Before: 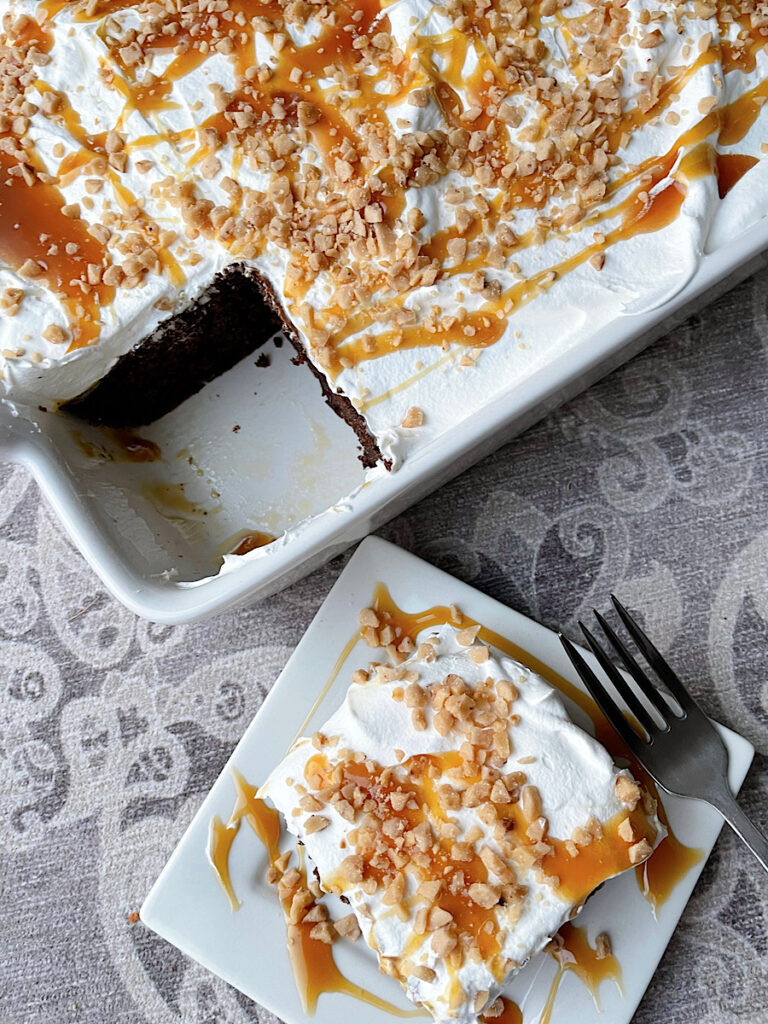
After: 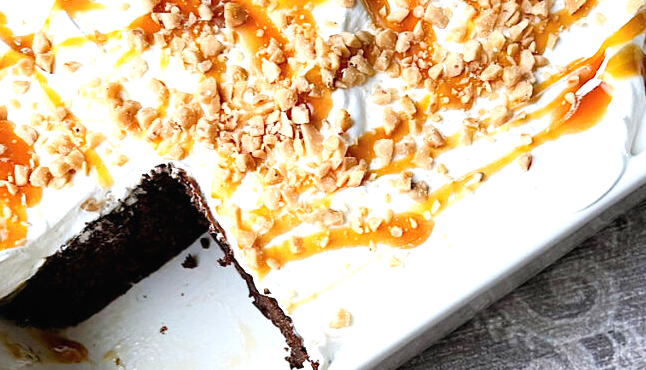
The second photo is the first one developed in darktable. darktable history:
tone curve: curves: ch0 [(0, 0) (0.003, 0.01) (0.011, 0.015) (0.025, 0.023) (0.044, 0.037) (0.069, 0.055) (0.1, 0.08) (0.136, 0.114) (0.177, 0.155) (0.224, 0.201) (0.277, 0.254) (0.335, 0.319) (0.399, 0.387) (0.468, 0.459) (0.543, 0.544) (0.623, 0.634) (0.709, 0.731) (0.801, 0.827) (0.898, 0.921) (1, 1)], preserve colors none
exposure: black level correction 0, exposure 0.894 EV, compensate highlight preservation false
crop and rotate: left 9.631%, top 9.691%, right 6.203%, bottom 54.127%
